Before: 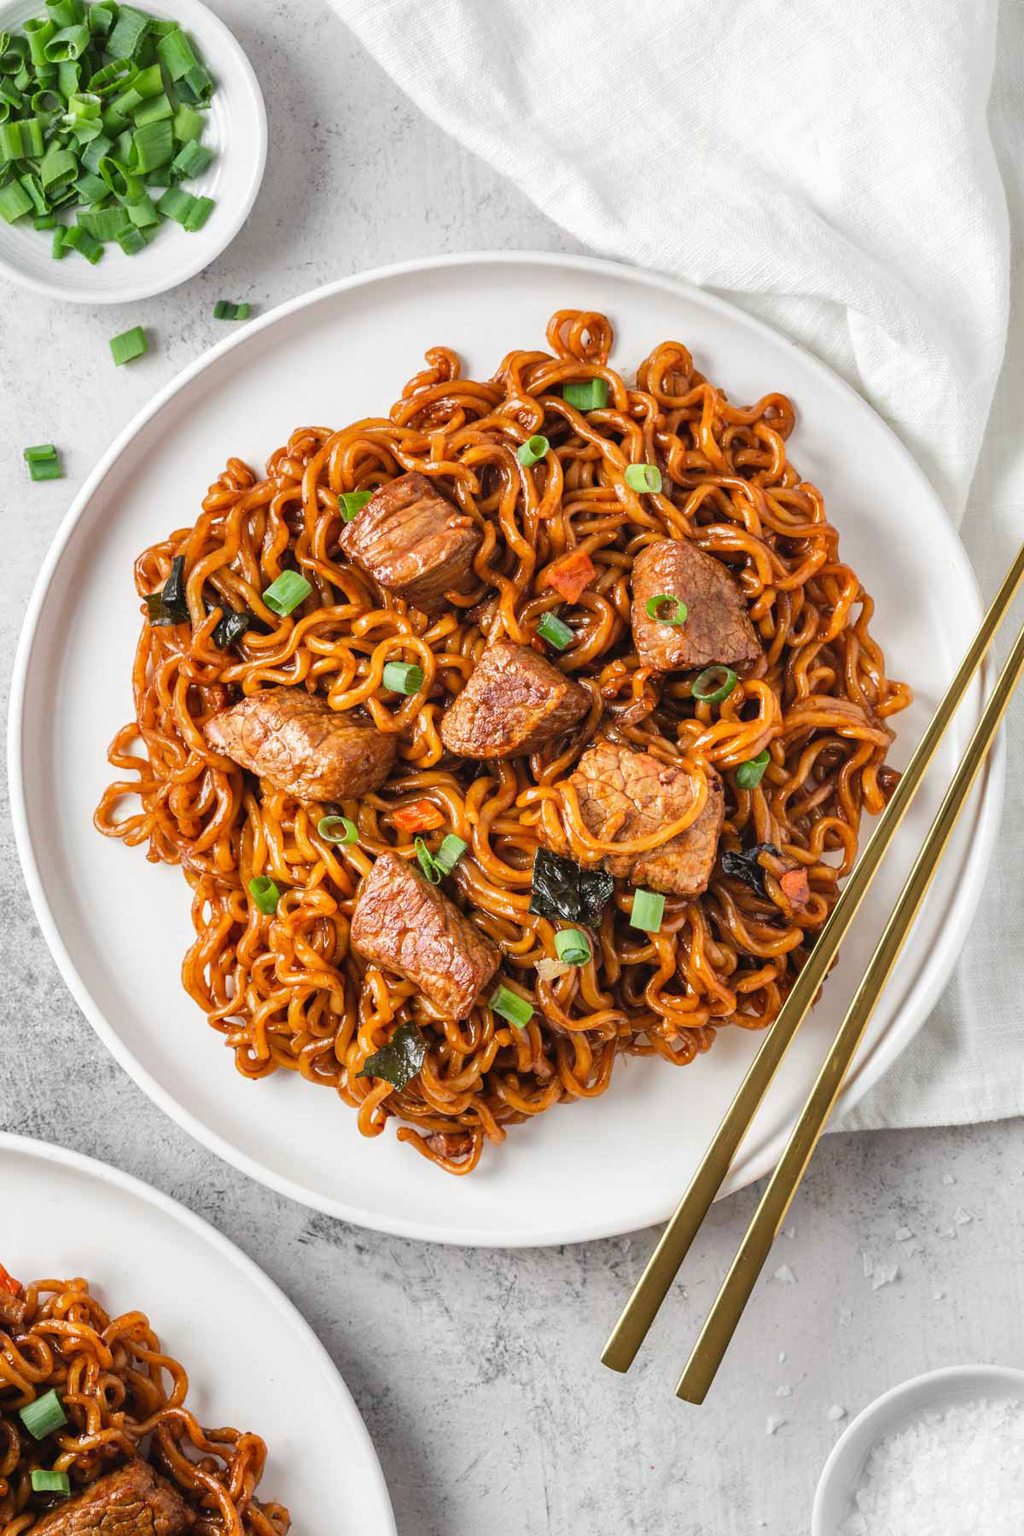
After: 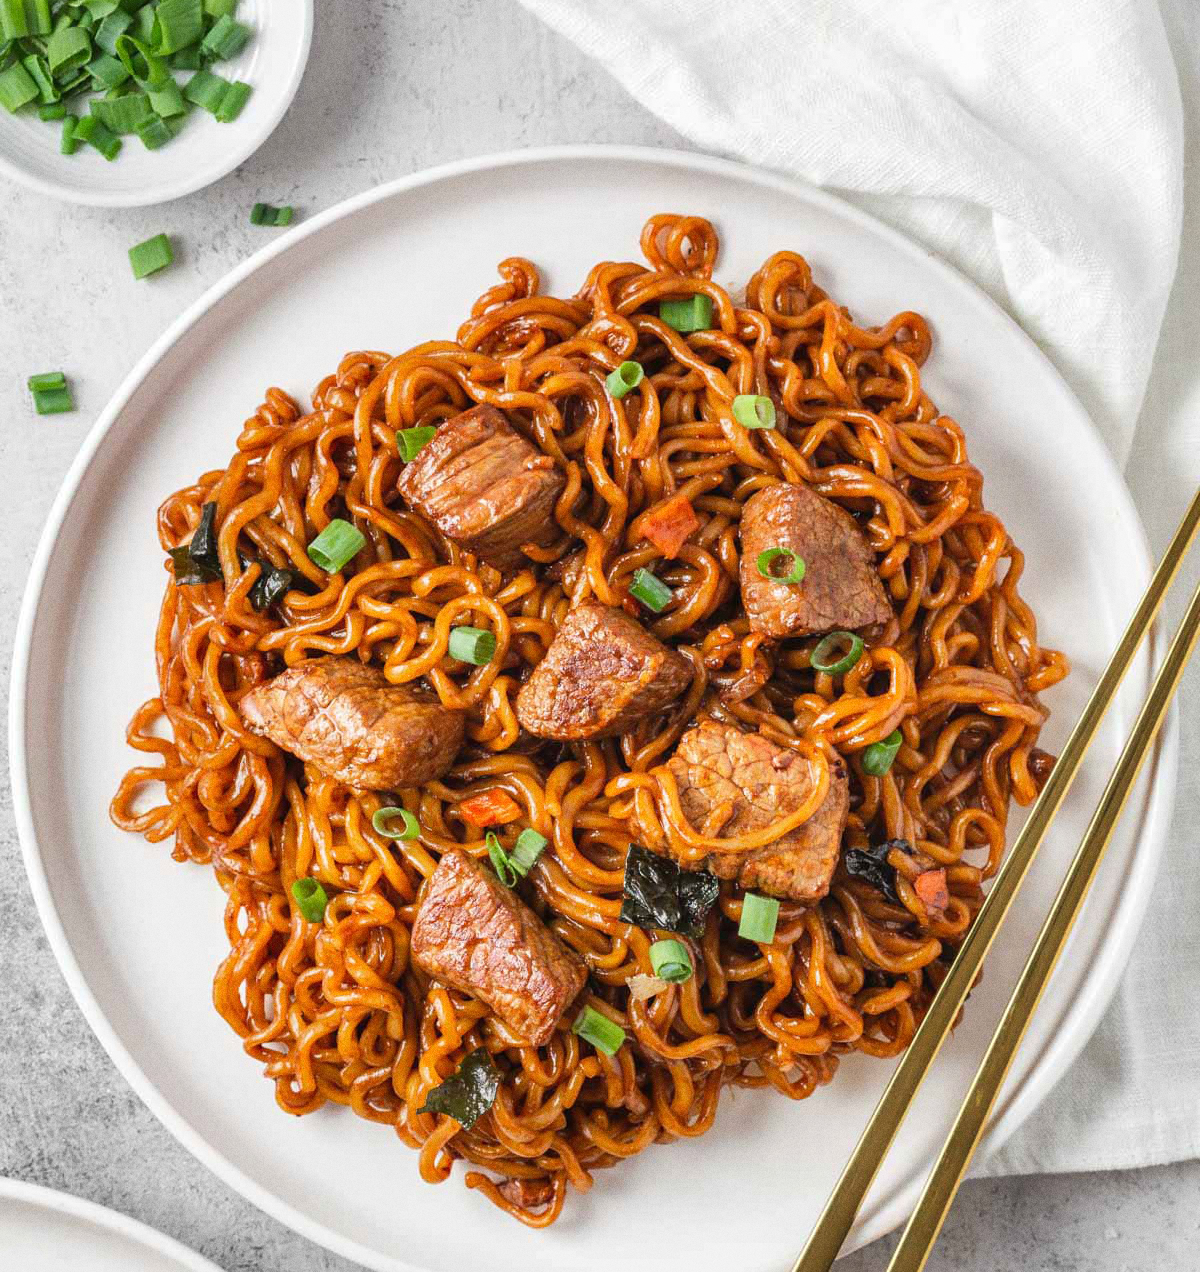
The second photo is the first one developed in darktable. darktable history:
crop and rotate: top 8.293%, bottom 20.996%
grain: coarseness 0.09 ISO
